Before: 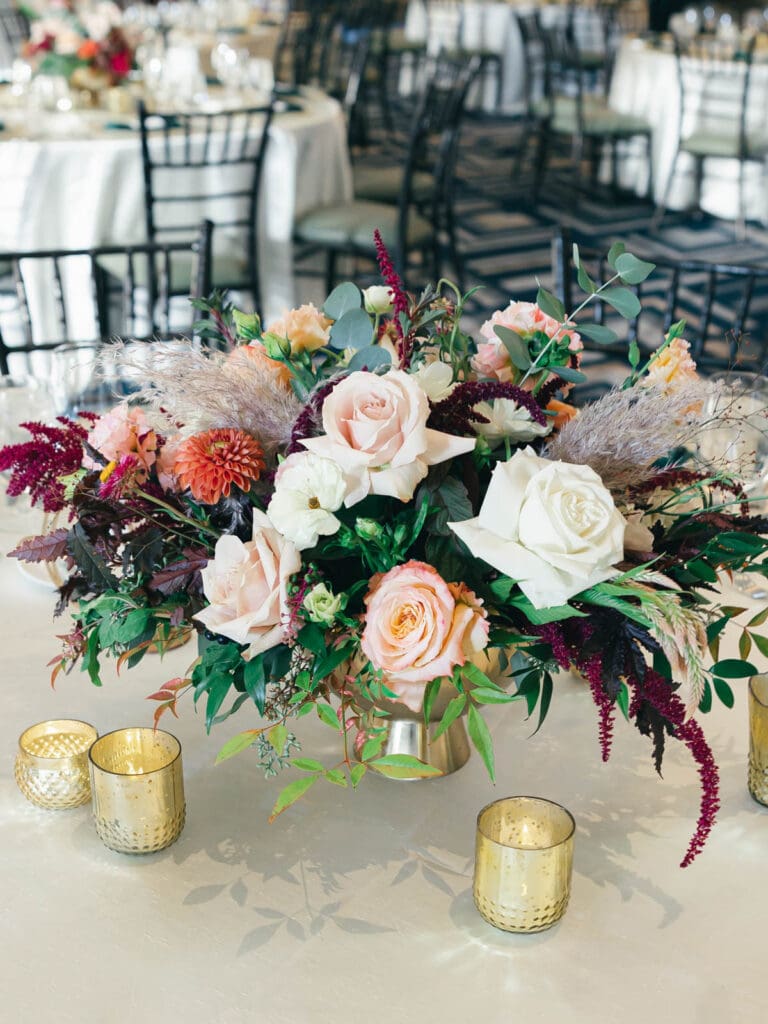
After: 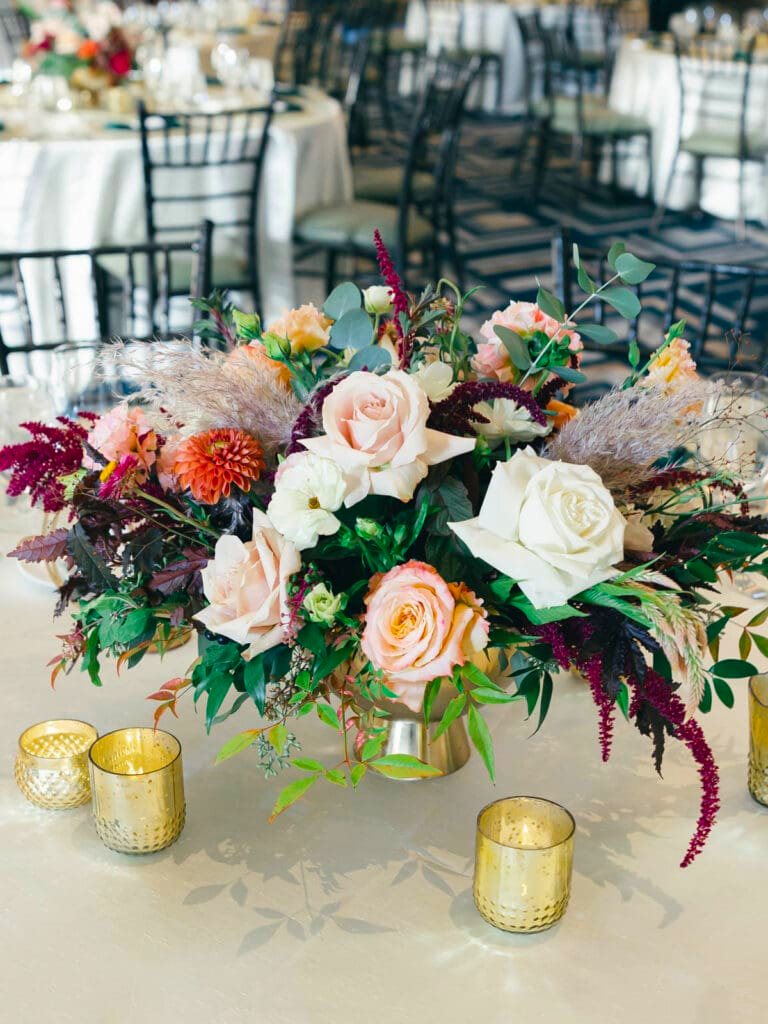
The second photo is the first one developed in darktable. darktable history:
color balance rgb: linear chroma grading › global chroma 8.33%, perceptual saturation grading › global saturation 18.52%, global vibrance 7.87%
